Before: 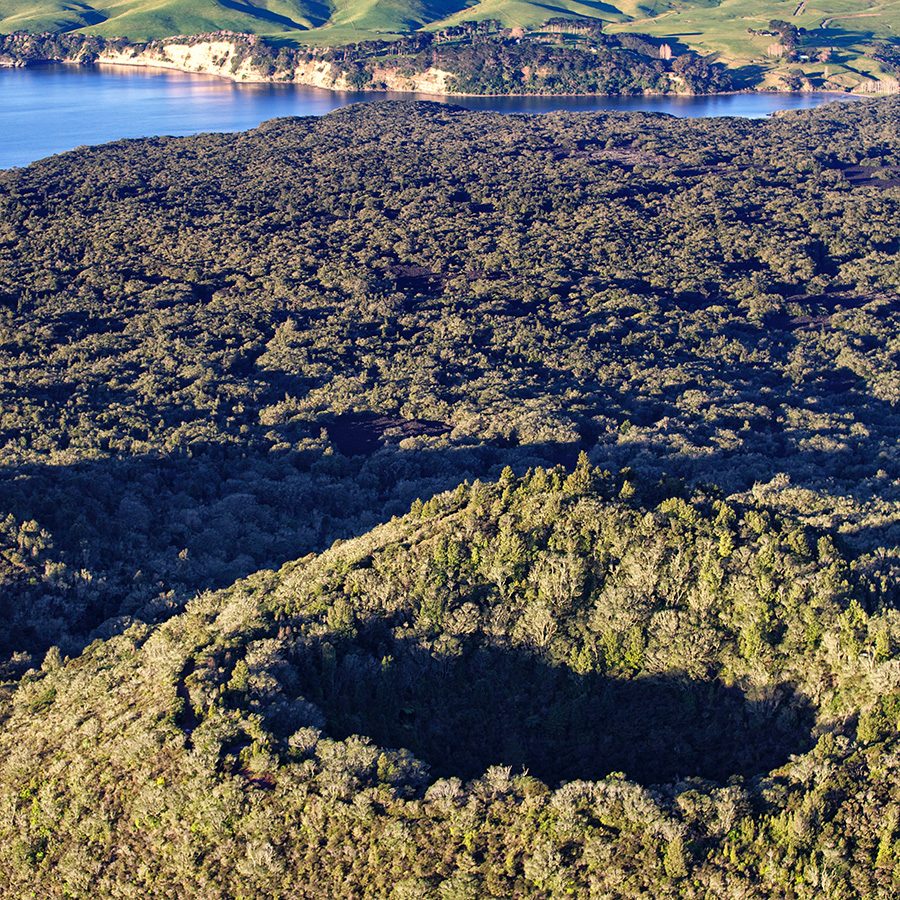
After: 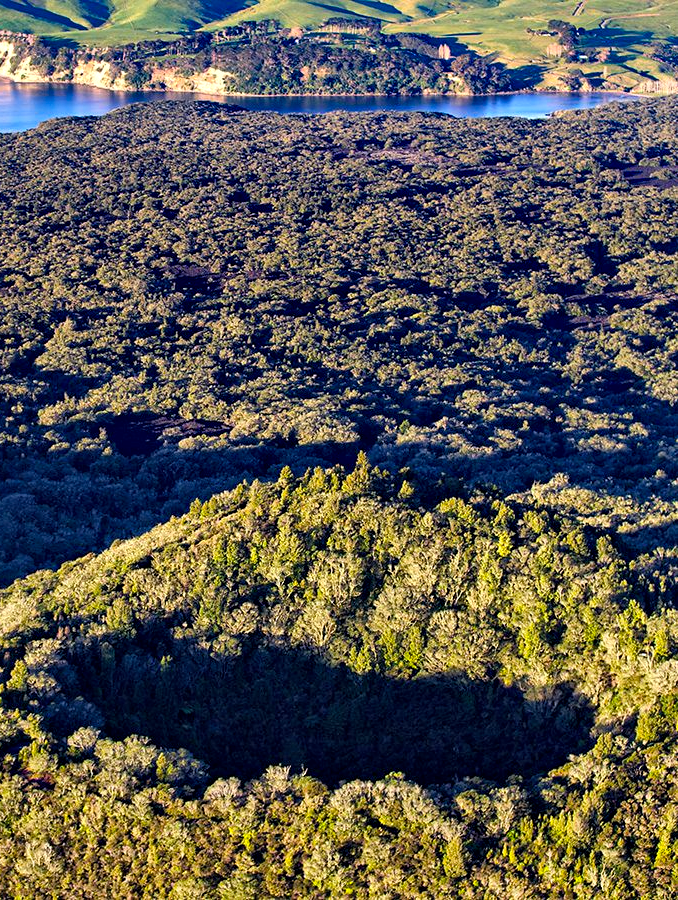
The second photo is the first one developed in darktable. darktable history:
contrast equalizer: octaves 7, y [[0.524 ×6], [0.512 ×6], [0.379 ×6], [0 ×6], [0 ×6]]
crop and rotate: left 24.6%
local contrast: mode bilateral grid, contrast 25, coarseness 50, detail 123%, midtone range 0.2
color balance rgb: perceptual saturation grading › global saturation 25%, global vibrance 20%
